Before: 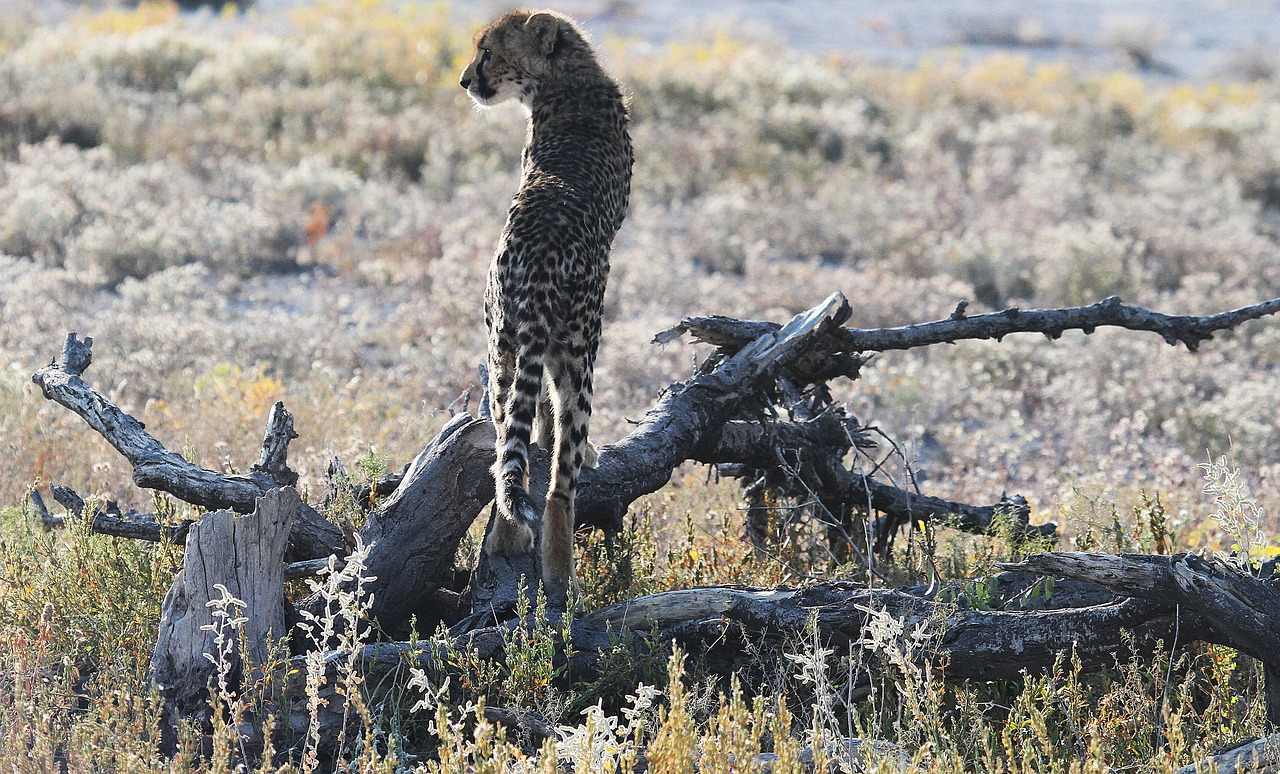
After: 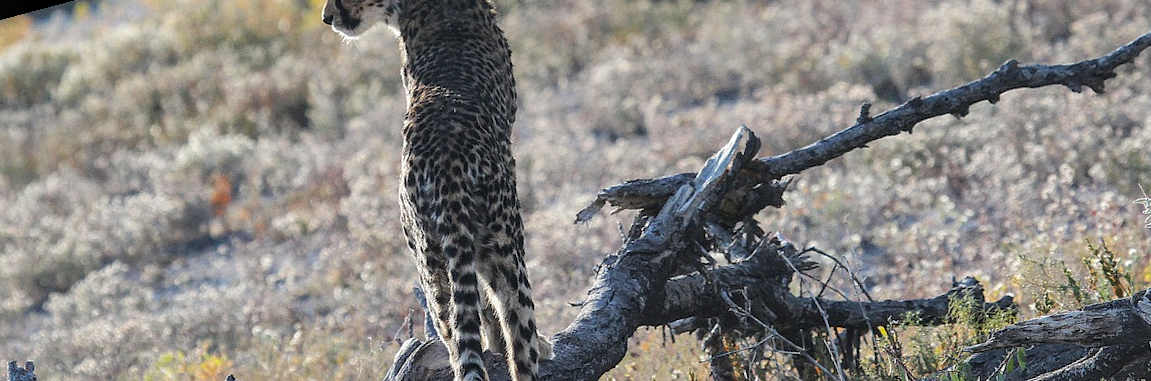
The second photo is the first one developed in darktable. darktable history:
shadows and highlights: shadows 40, highlights -60
crop: bottom 28.576%
local contrast: detail 130%
rotate and perspective: rotation -14.8°, crop left 0.1, crop right 0.903, crop top 0.25, crop bottom 0.748
